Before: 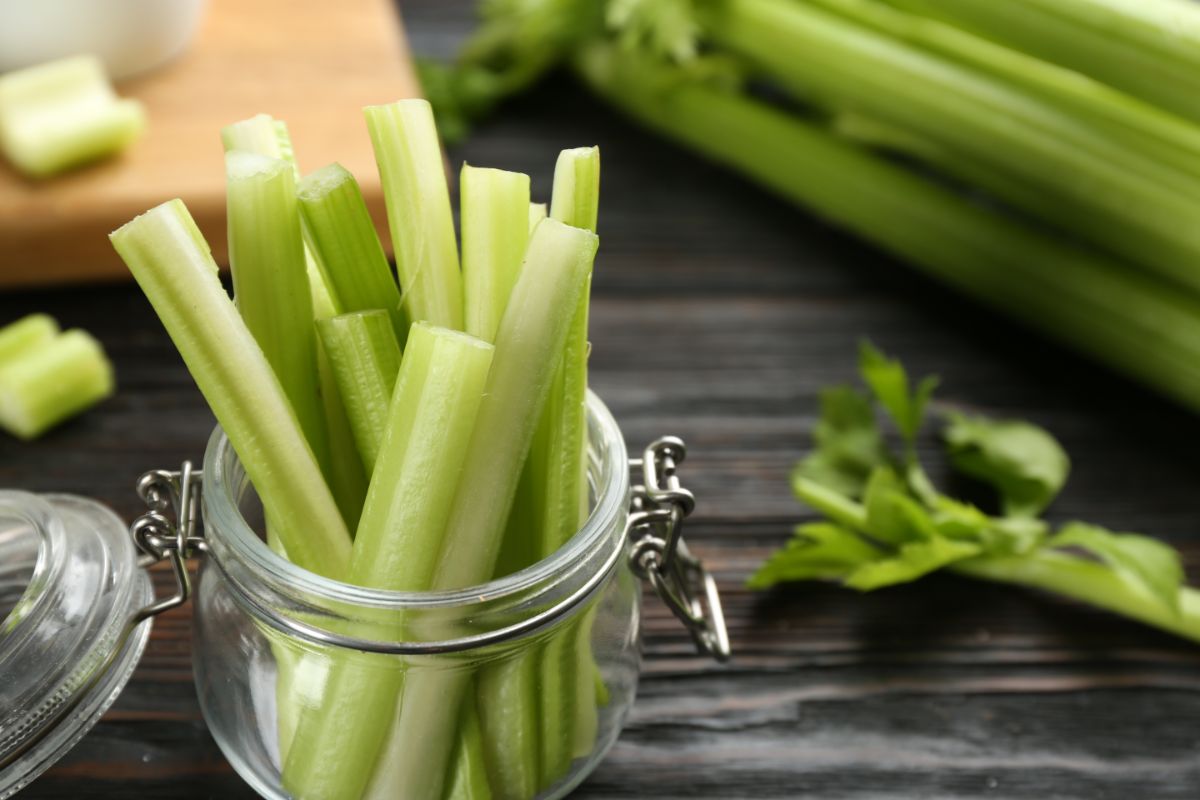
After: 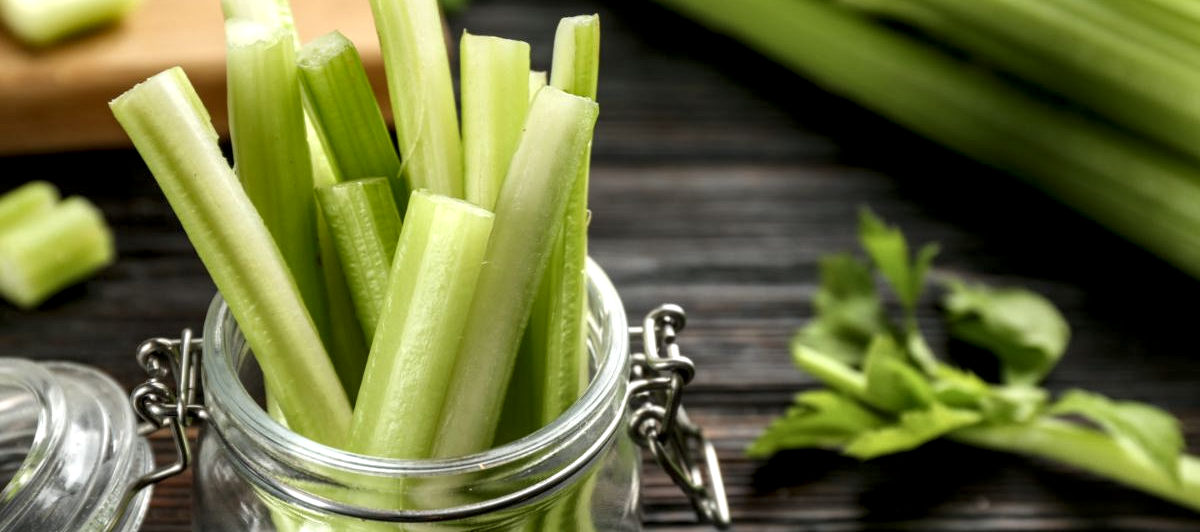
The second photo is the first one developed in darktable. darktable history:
local contrast: detail 160%
crop: top 16.615%, bottom 16.77%
